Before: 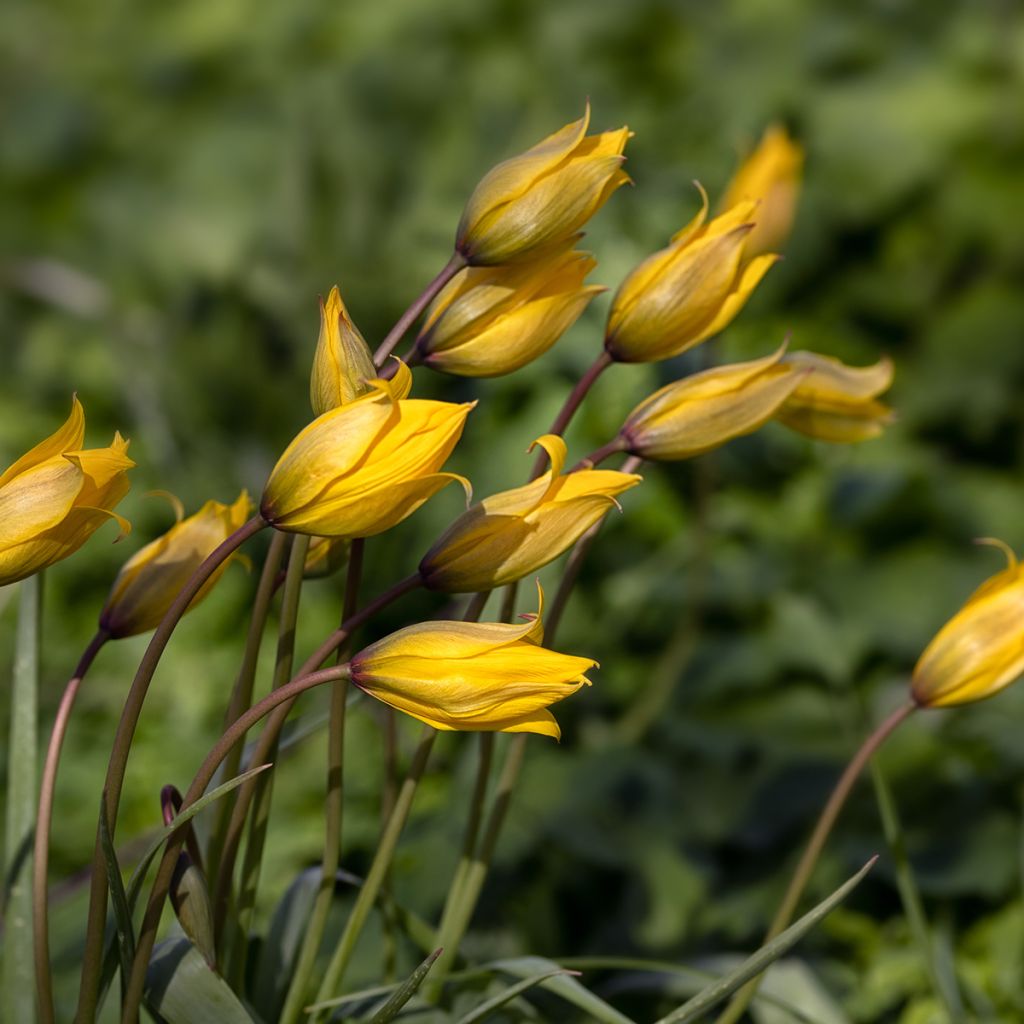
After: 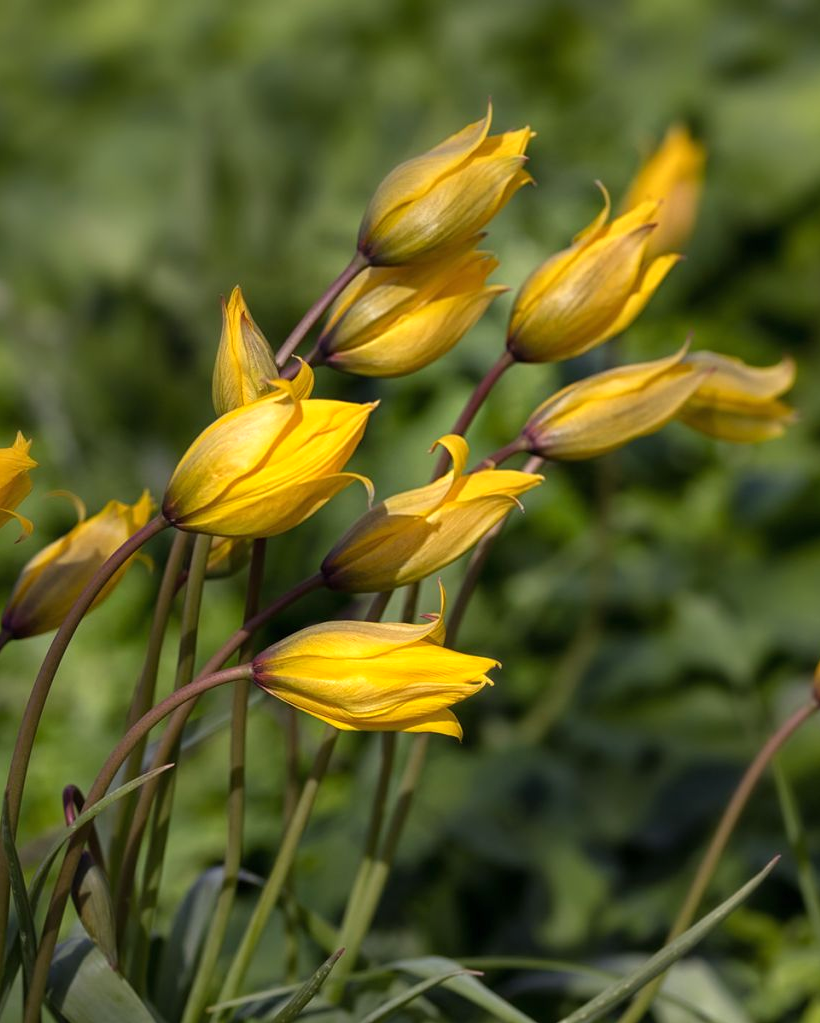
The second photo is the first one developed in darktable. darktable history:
crop and rotate: left 9.62%, right 10.25%
exposure: exposure 0.204 EV, compensate exposure bias true, compensate highlight preservation false
shadows and highlights: radius 126.37, shadows 21.21, highlights -22.51, low approximation 0.01
tone equalizer: on, module defaults
